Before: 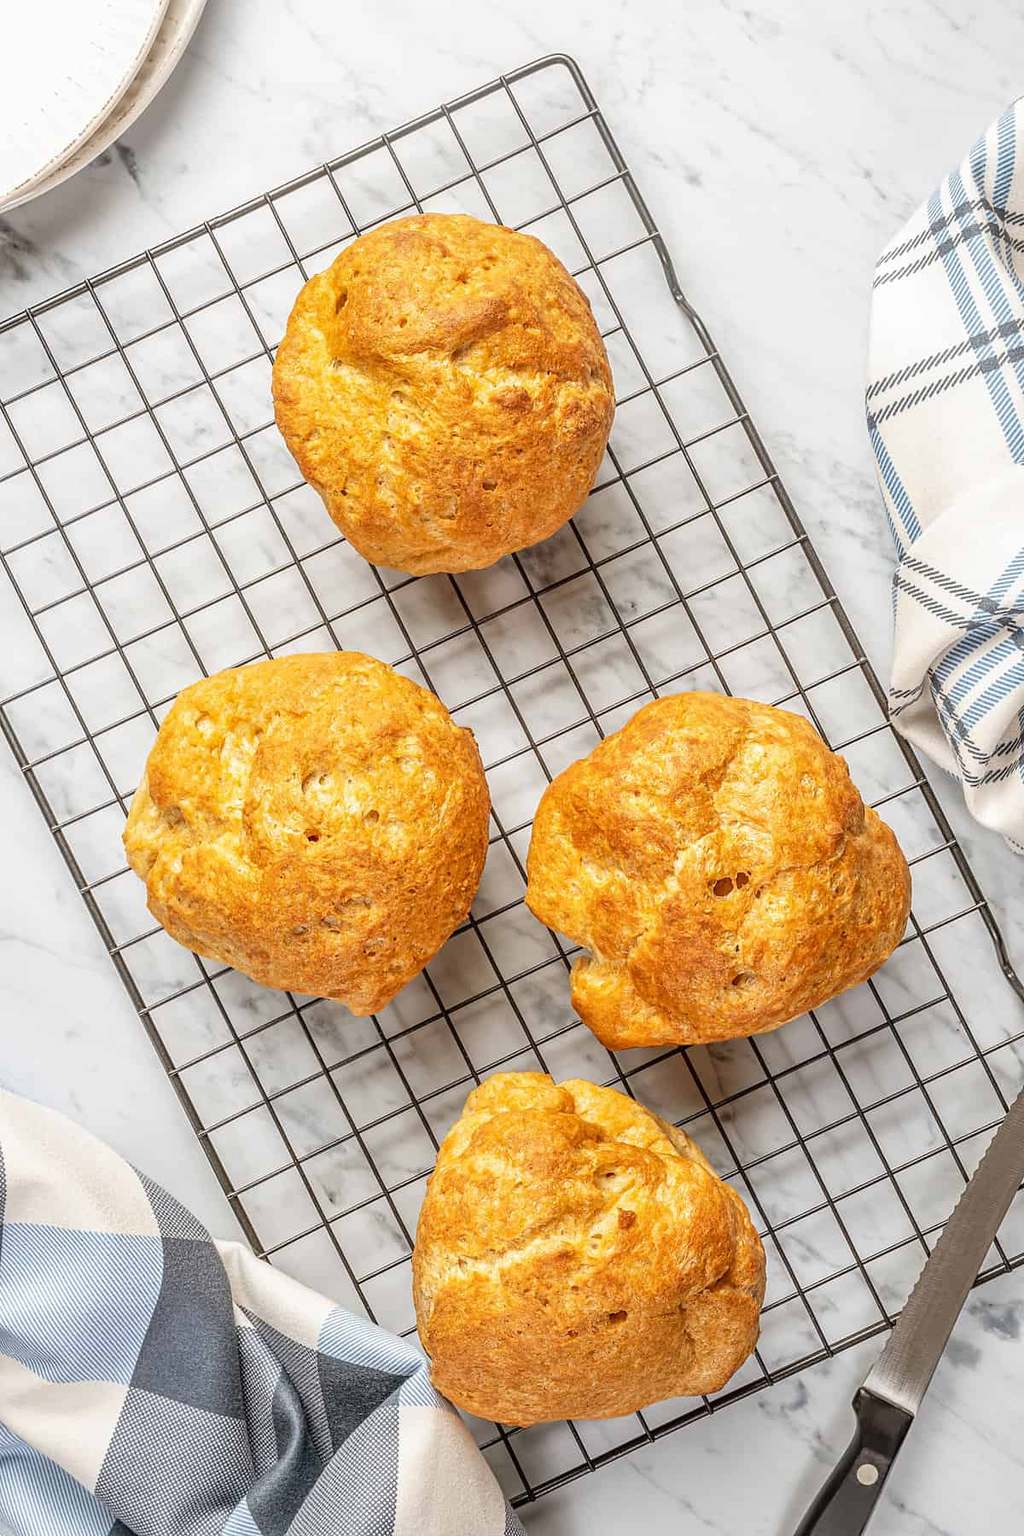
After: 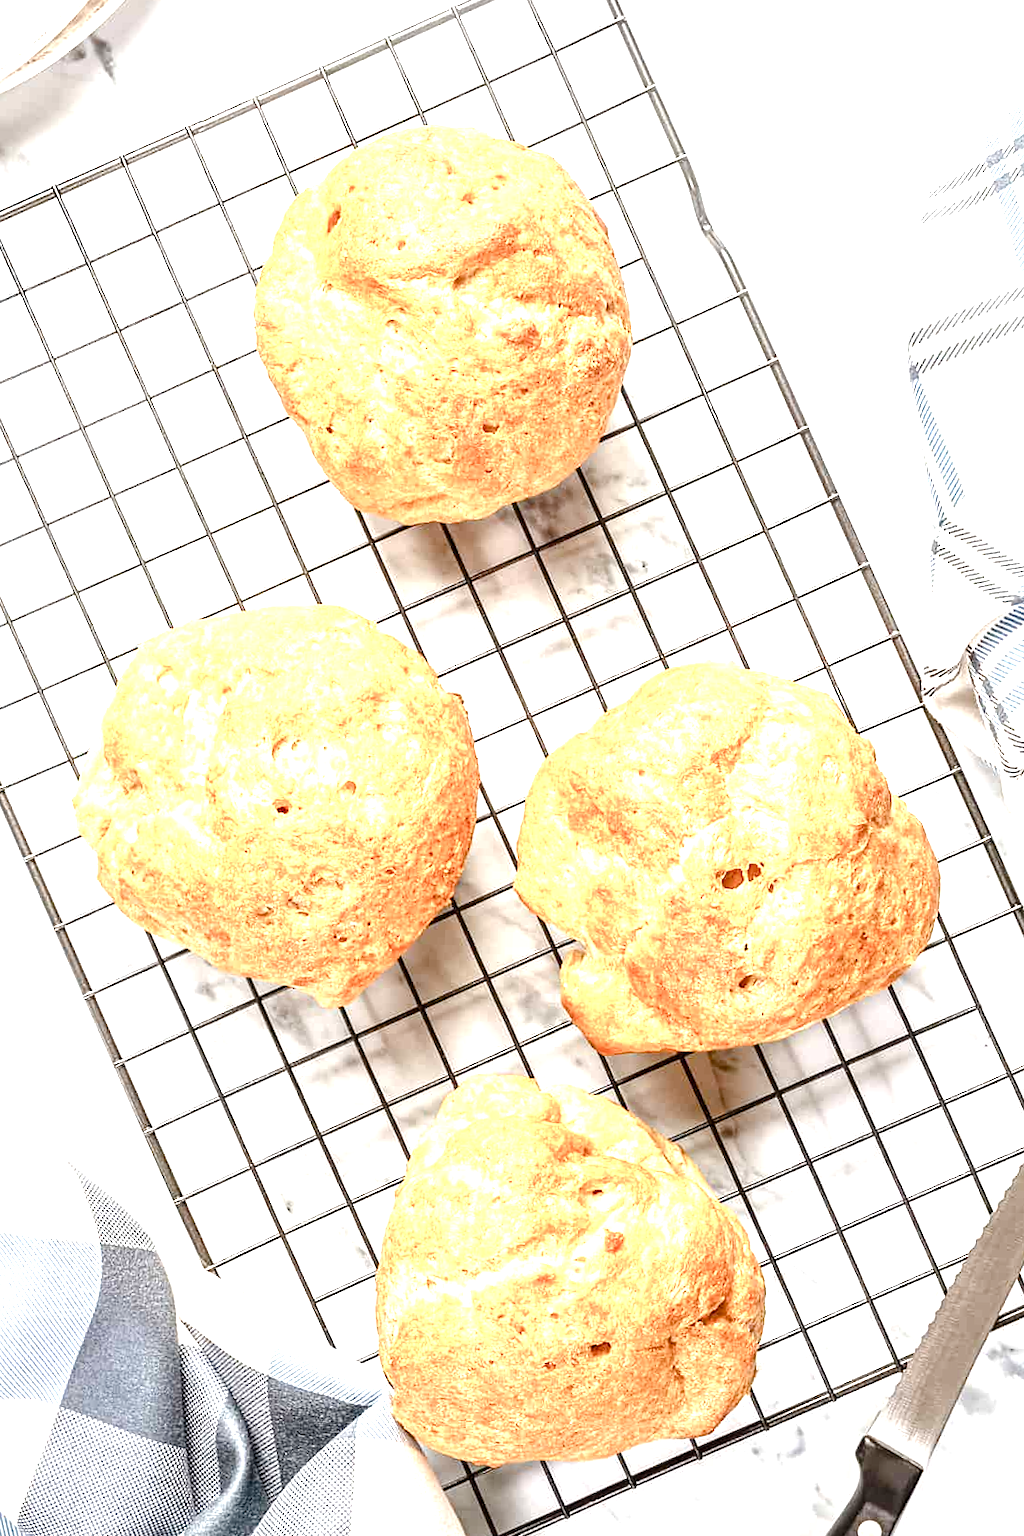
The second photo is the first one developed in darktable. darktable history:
crop and rotate: angle -1.96°, left 3.097%, top 4.154%, right 1.586%, bottom 0.529%
tone equalizer: -8 EV -0.417 EV, -7 EV -0.389 EV, -6 EV -0.333 EV, -5 EV -0.222 EV, -3 EV 0.222 EV, -2 EV 0.333 EV, -1 EV 0.389 EV, +0 EV 0.417 EV, edges refinement/feathering 500, mask exposure compensation -1.57 EV, preserve details no
exposure: black level correction 0, exposure 1.1 EV, compensate exposure bias true, compensate highlight preservation false
color balance rgb: perceptual saturation grading › global saturation 20%, perceptual saturation grading › highlights -50%, perceptual saturation grading › shadows 30%
